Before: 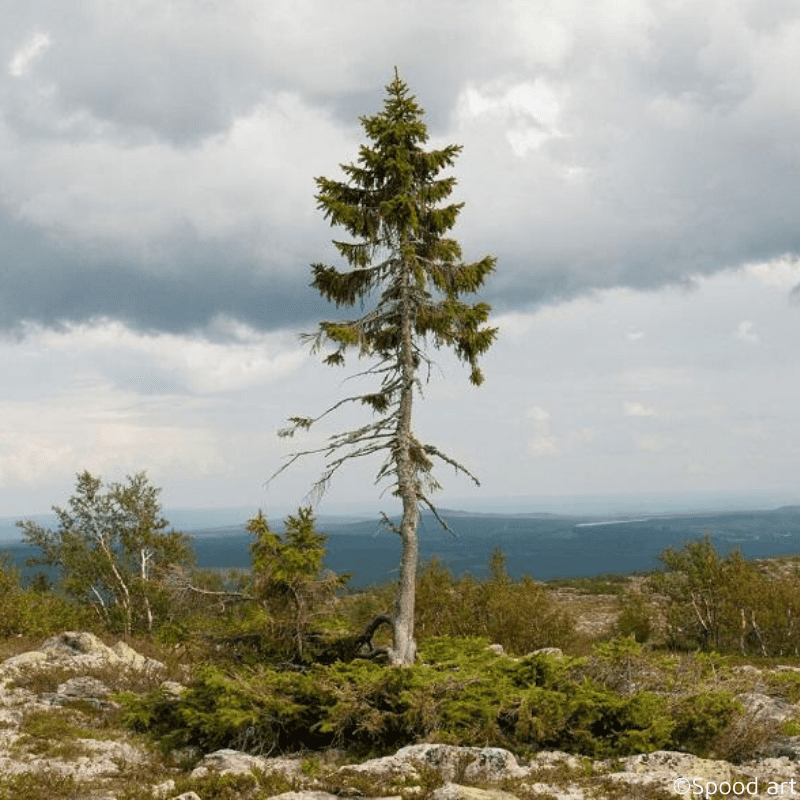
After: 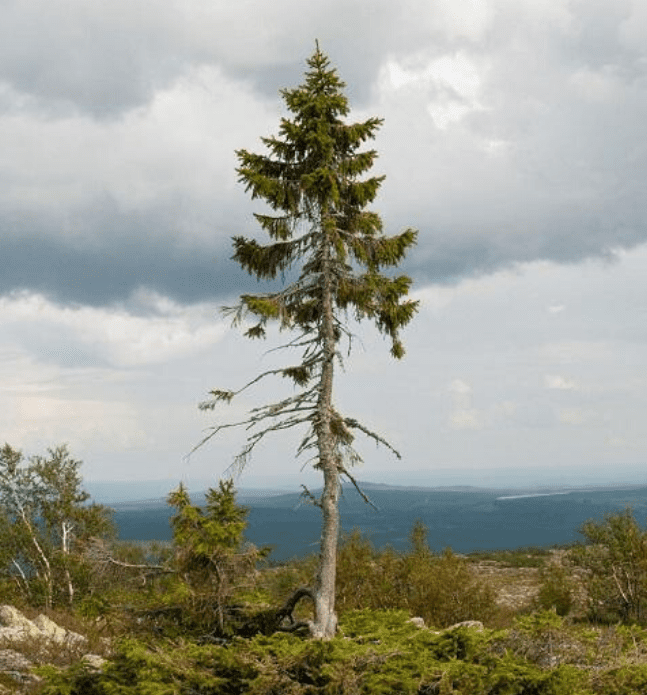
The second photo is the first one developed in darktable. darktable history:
crop: left 9.929%, top 3.475%, right 9.188%, bottom 9.529%
tone equalizer: on, module defaults
